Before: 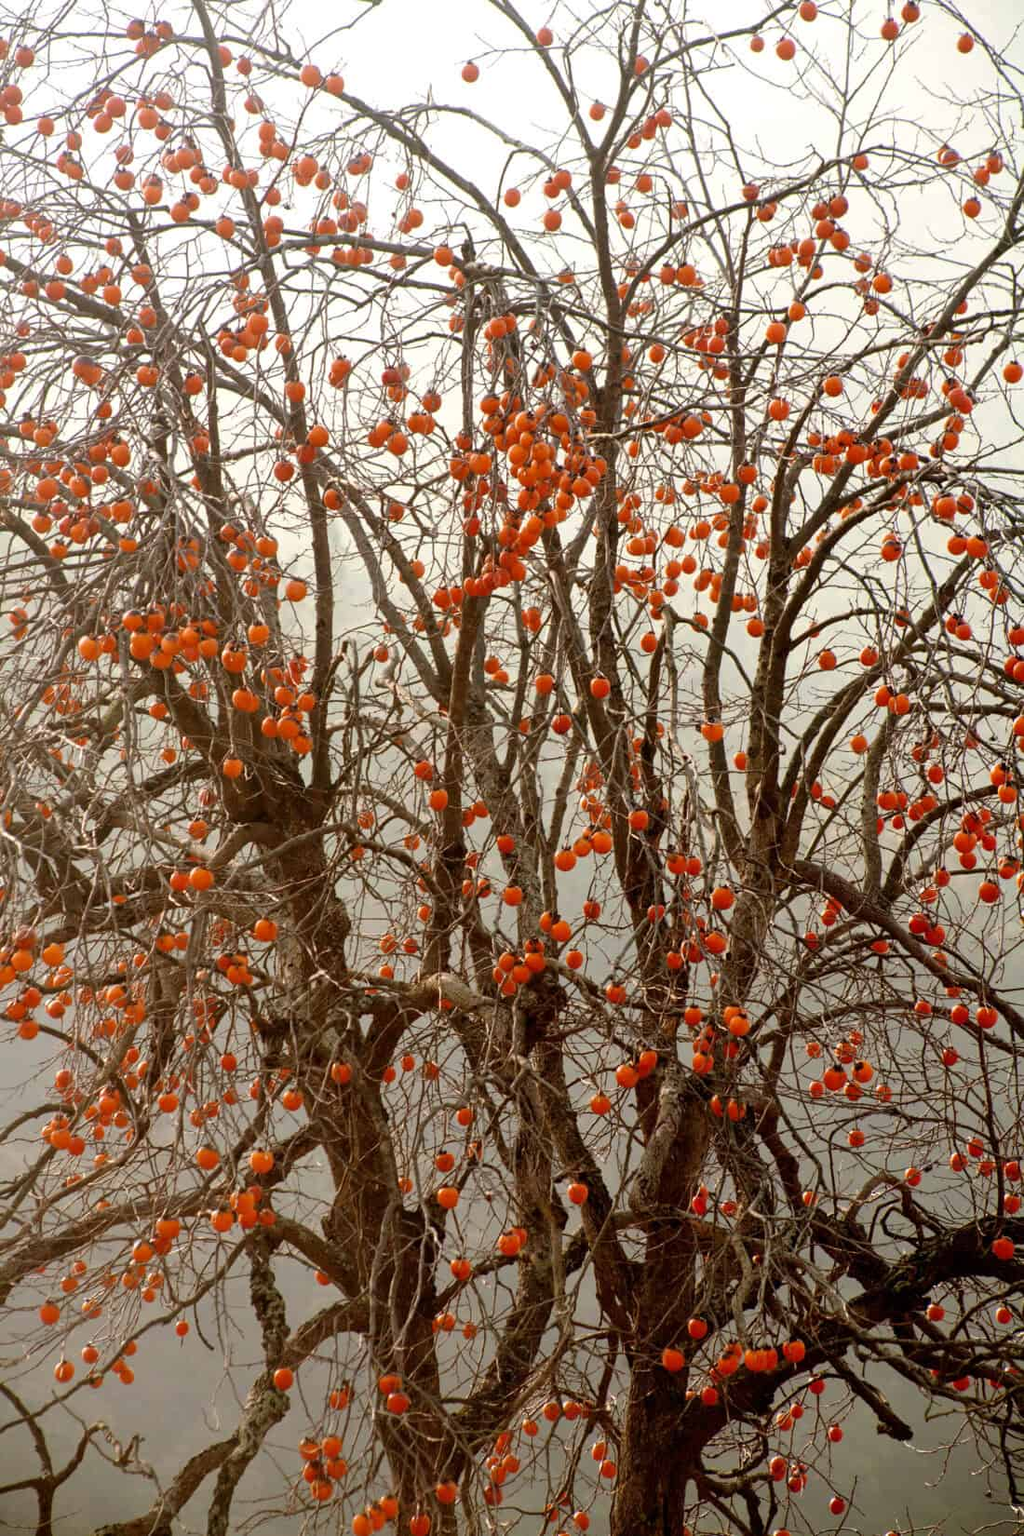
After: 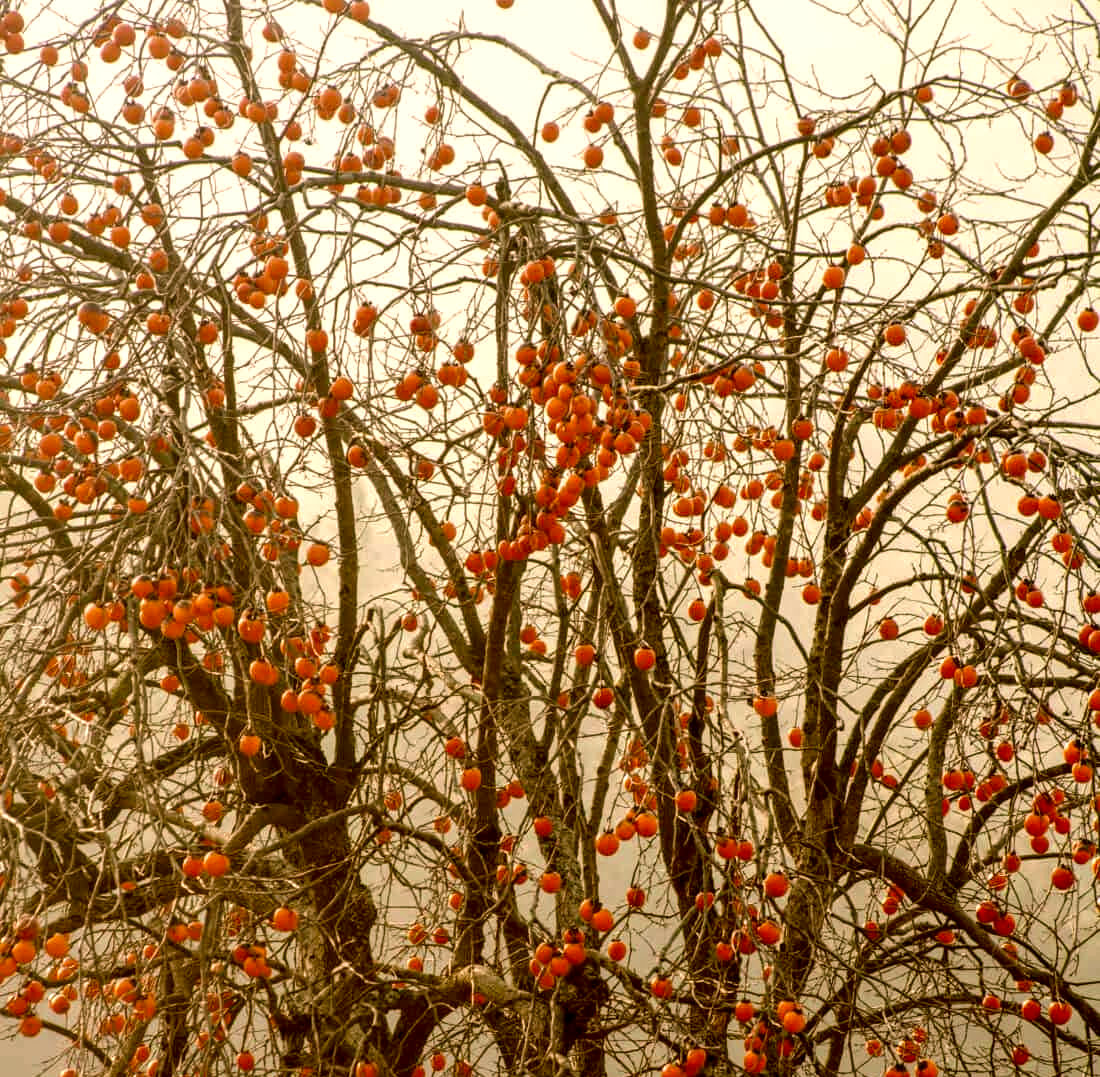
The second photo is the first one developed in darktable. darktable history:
color correction: highlights a* 8.33, highlights b* 15.36, shadows a* -0.644, shadows b* 26.82
crop and rotate: top 4.894%, bottom 29.805%
tone equalizer: edges refinement/feathering 500, mask exposure compensation -1.57 EV, preserve details no
local contrast: detail 142%
